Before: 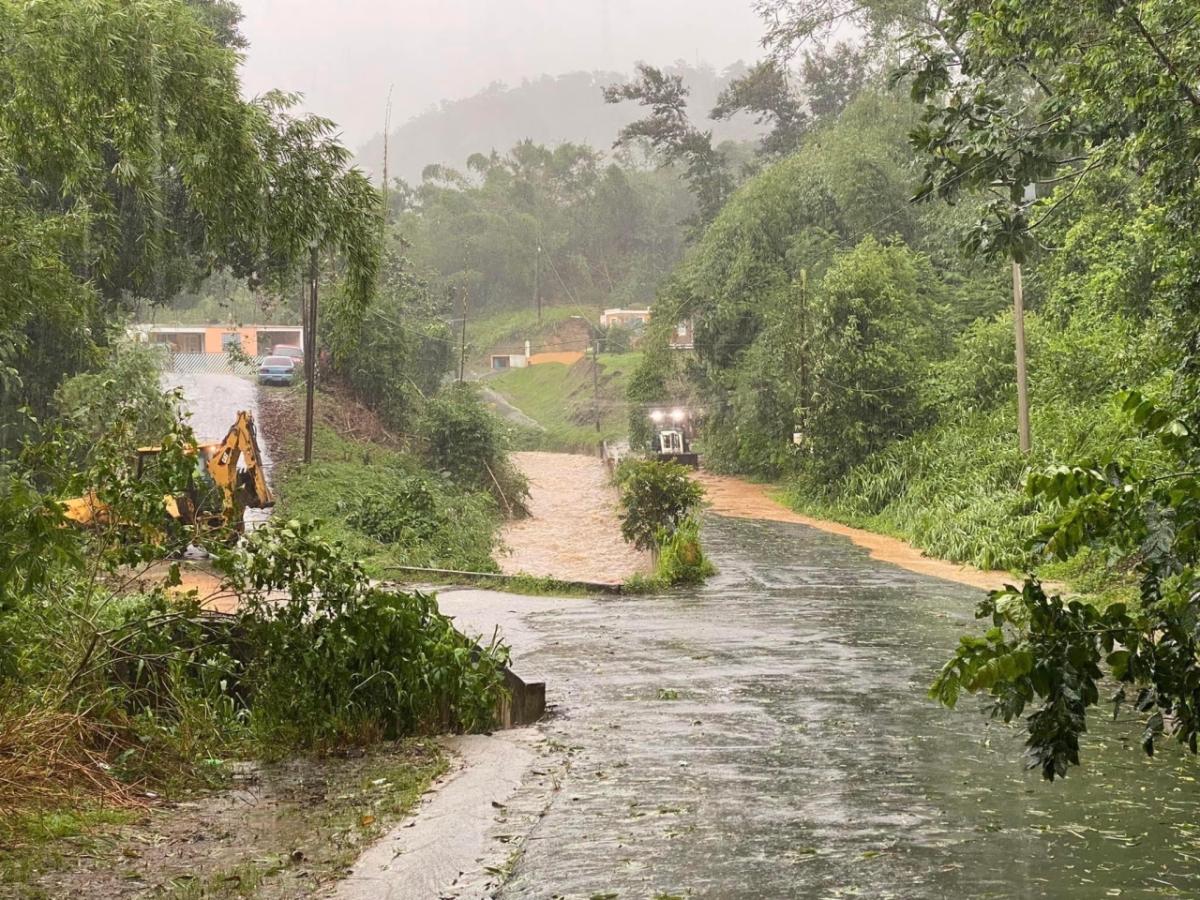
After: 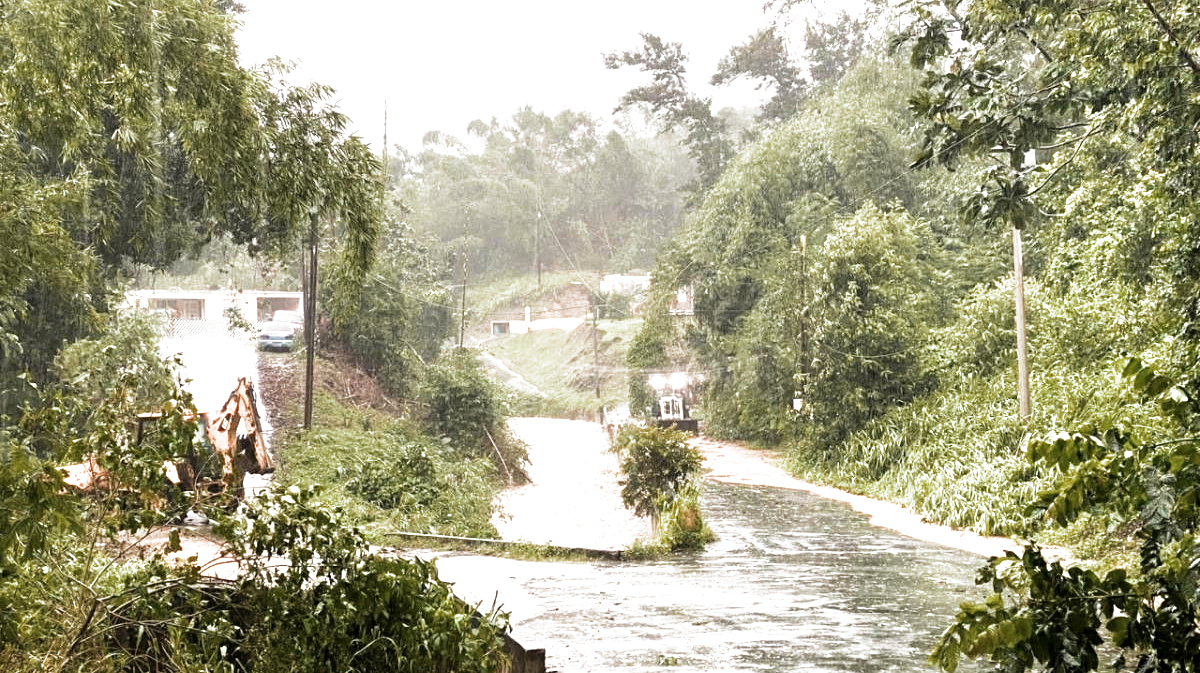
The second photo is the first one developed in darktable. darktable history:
crop: top 3.884%, bottom 21.268%
color zones: curves: ch1 [(0, 0.455) (0.063, 0.455) (0.286, 0.495) (0.429, 0.5) (0.571, 0.5) (0.714, 0.5) (0.857, 0.5) (1, 0.455)]; ch2 [(0, 0.532) (0.063, 0.521) (0.233, 0.447) (0.429, 0.489) (0.571, 0.5) (0.714, 0.5) (0.857, 0.5) (1, 0.532)]
filmic rgb: black relative exposure -8.29 EV, white relative exposure 2.2 EV, target white luminance 99.881%, hardness 7.16, latitude 74.48%, contrast 1.316, highlights saturation mix -2.78%, shadows ↔ highlights balance 30.39%, color science v4 (2020)
exposure: exposure 0.637 EV, compensate highlight preservation false
